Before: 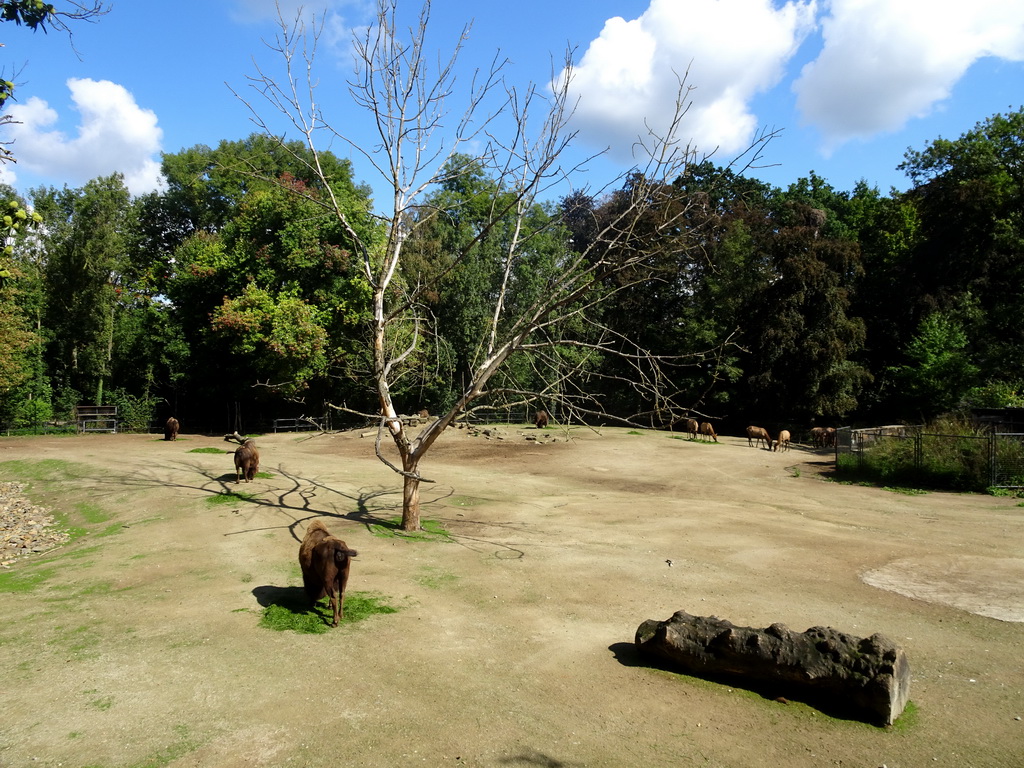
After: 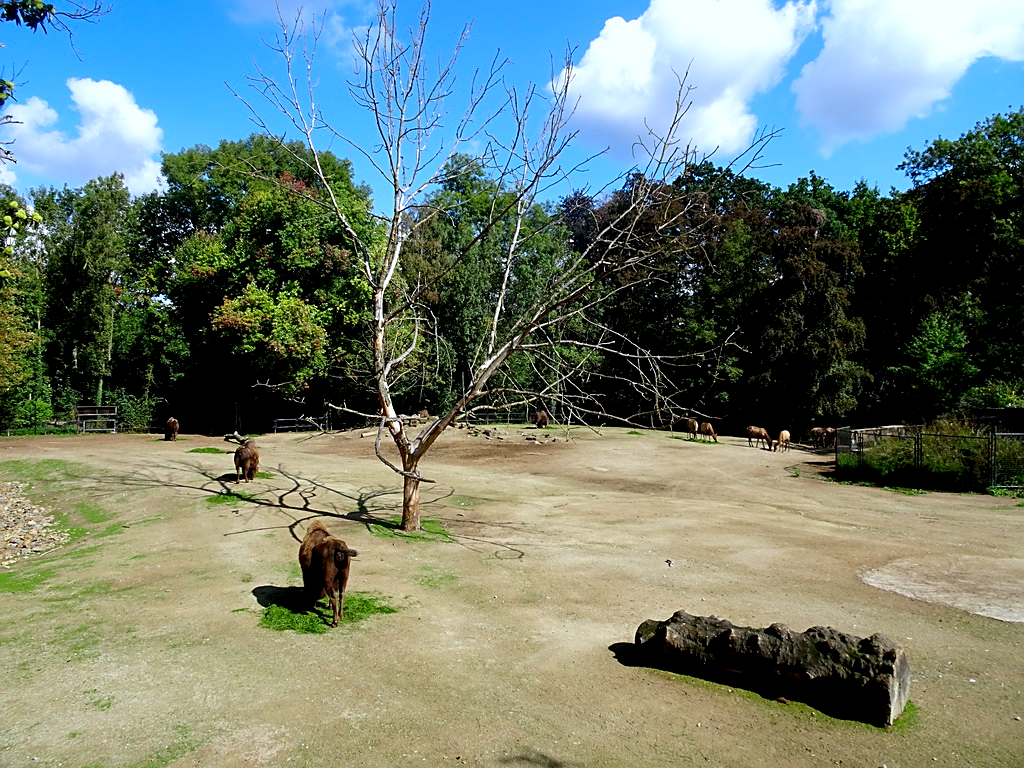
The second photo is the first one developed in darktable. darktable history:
sharpen: on, module defaults
contrast brightness saturation: saturation 0.177
exposure: black level correction 0.005, exposure 0.017 EV, compensate highlight preservation false
color calibration: illuminant as shot in camera, x 0.366, y 0.378, temperature 4431.16 K
